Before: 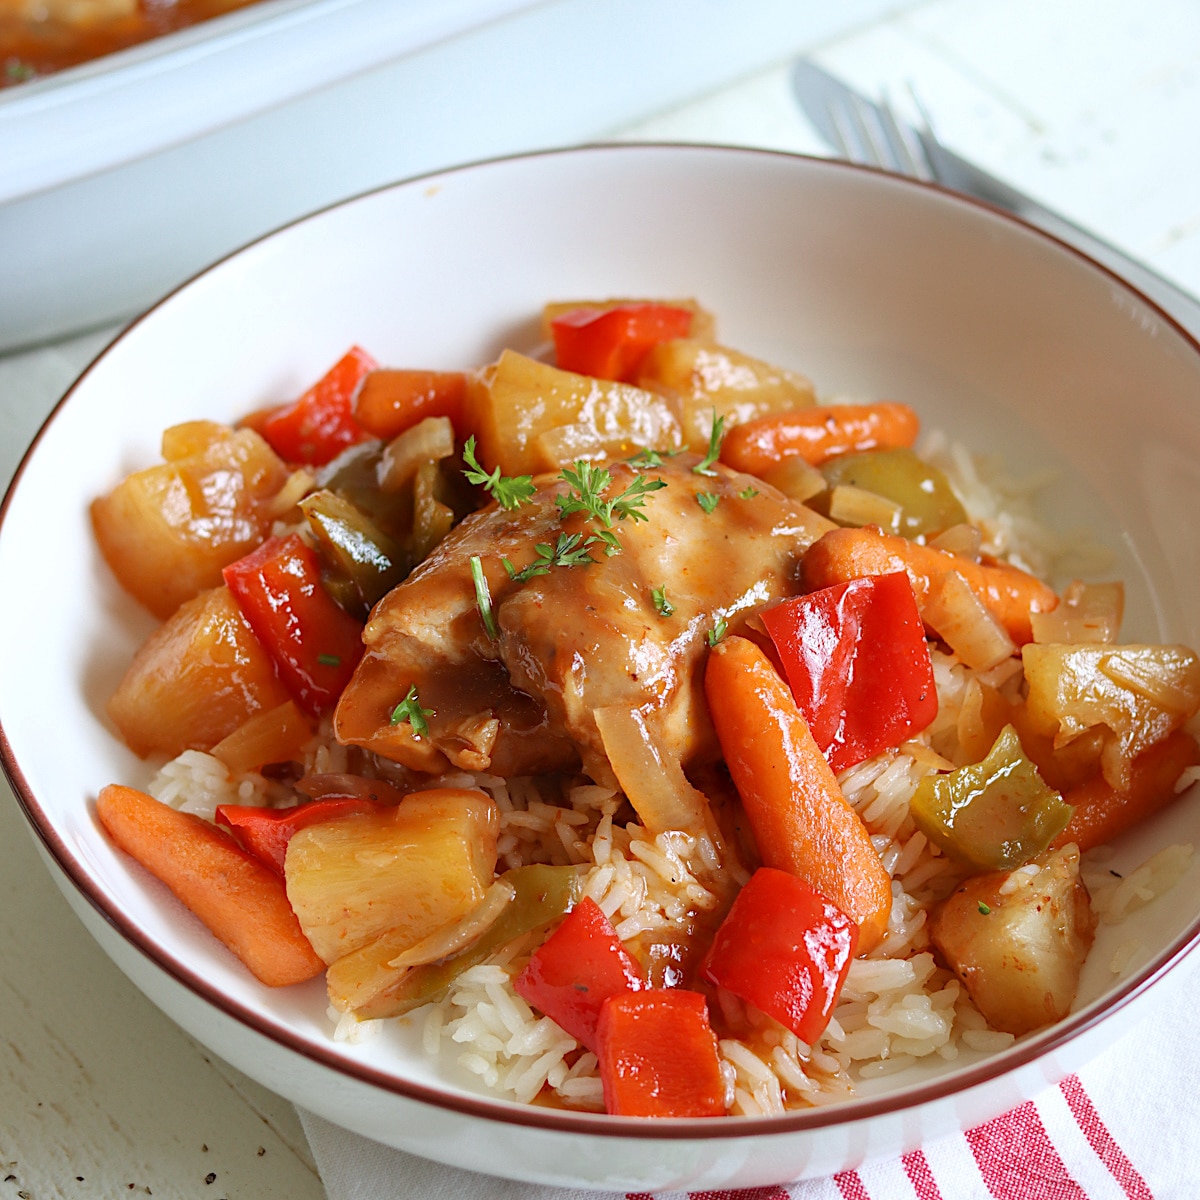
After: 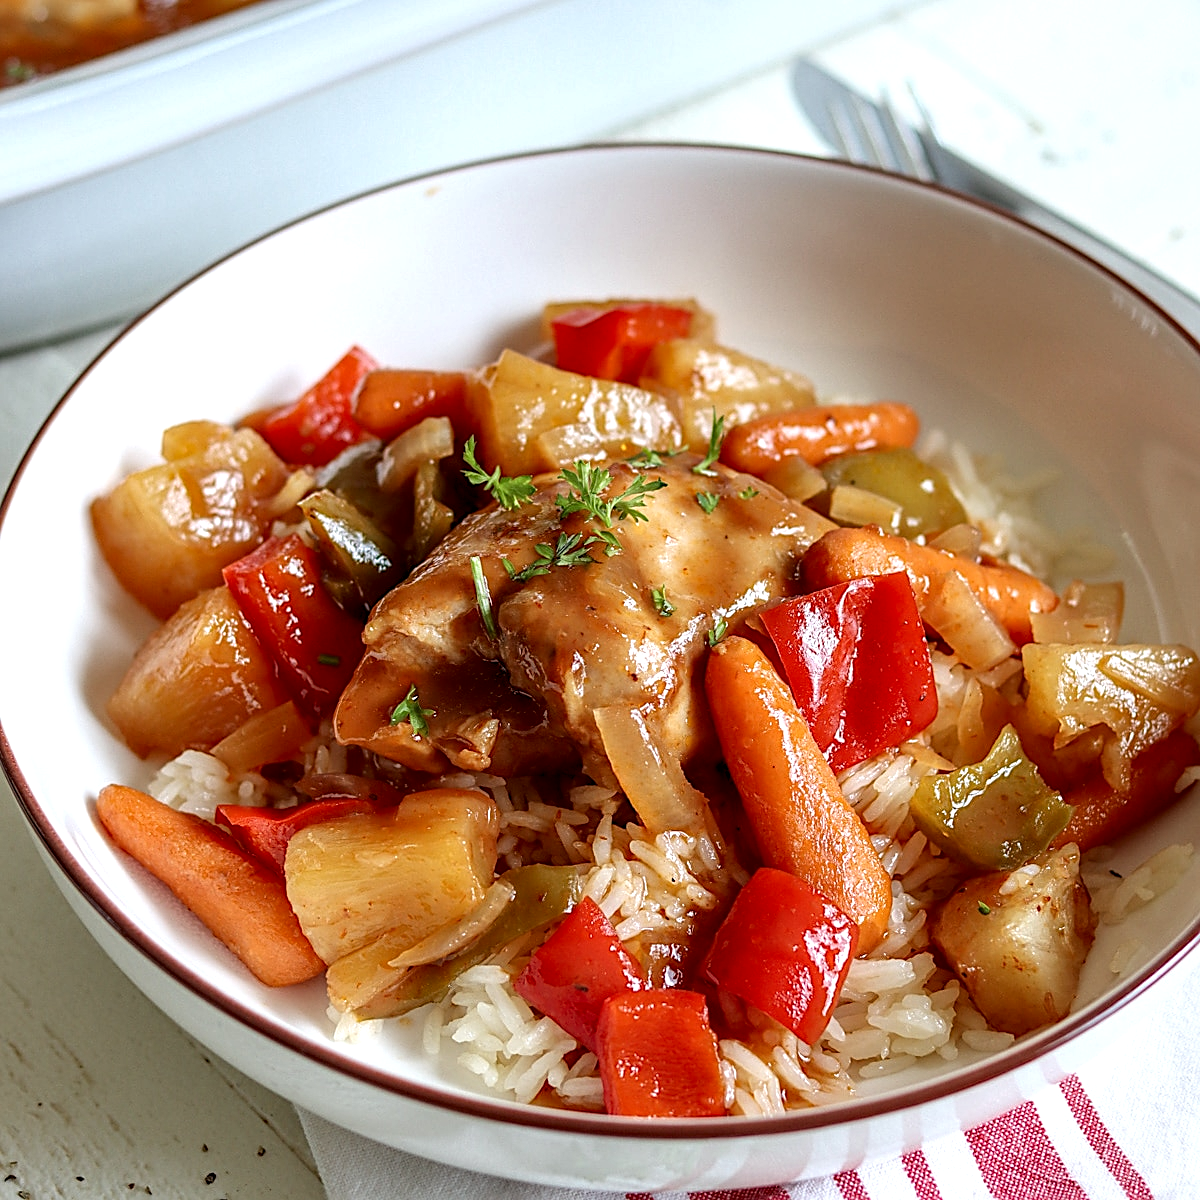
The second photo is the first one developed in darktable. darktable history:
sharpen: on, module defaults
local contrast: detail 154%
white balance: emerald 1
